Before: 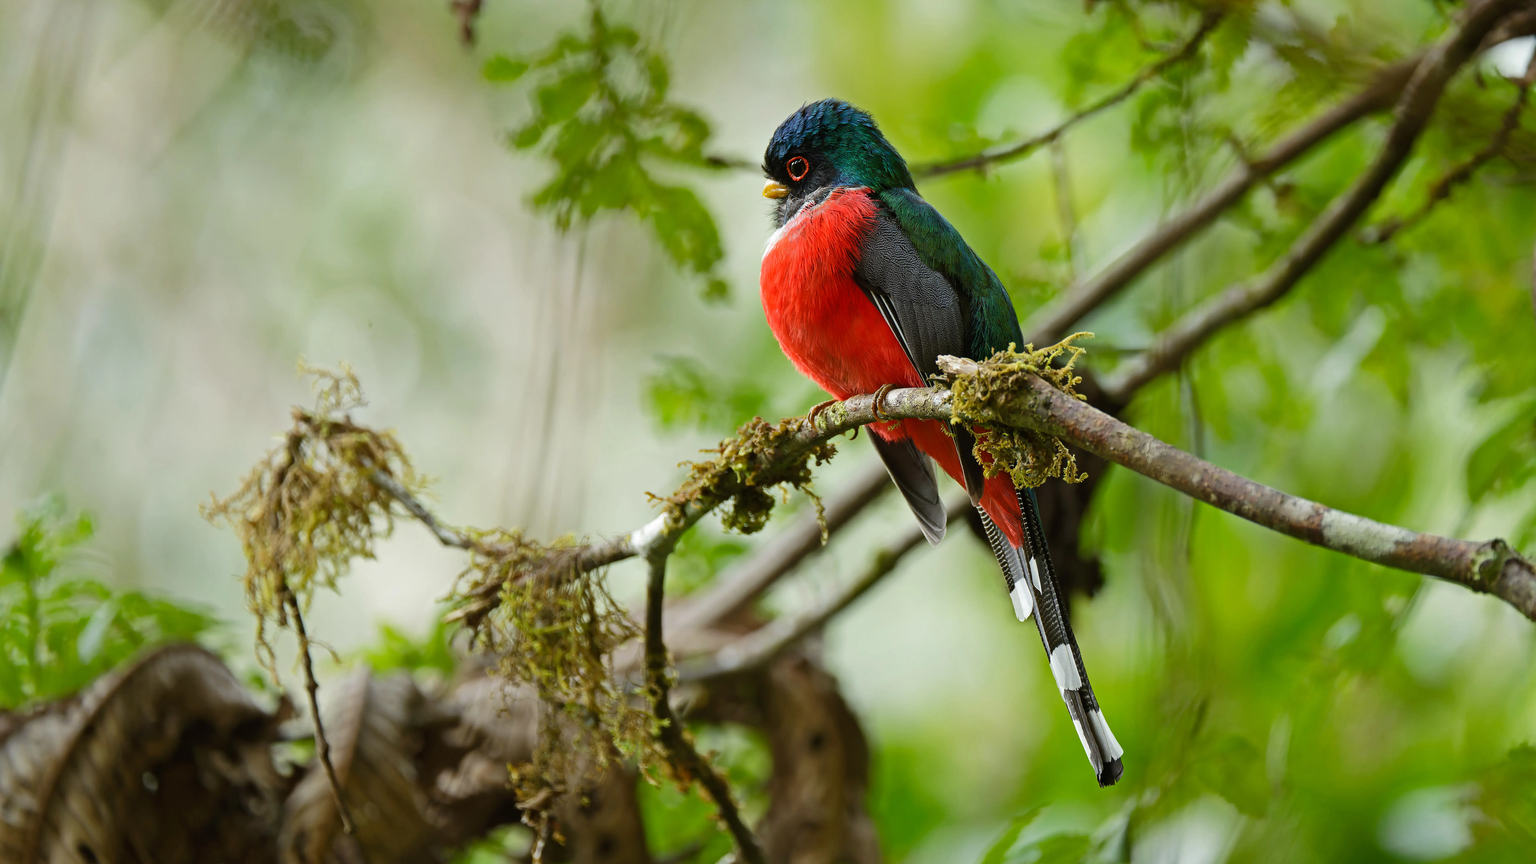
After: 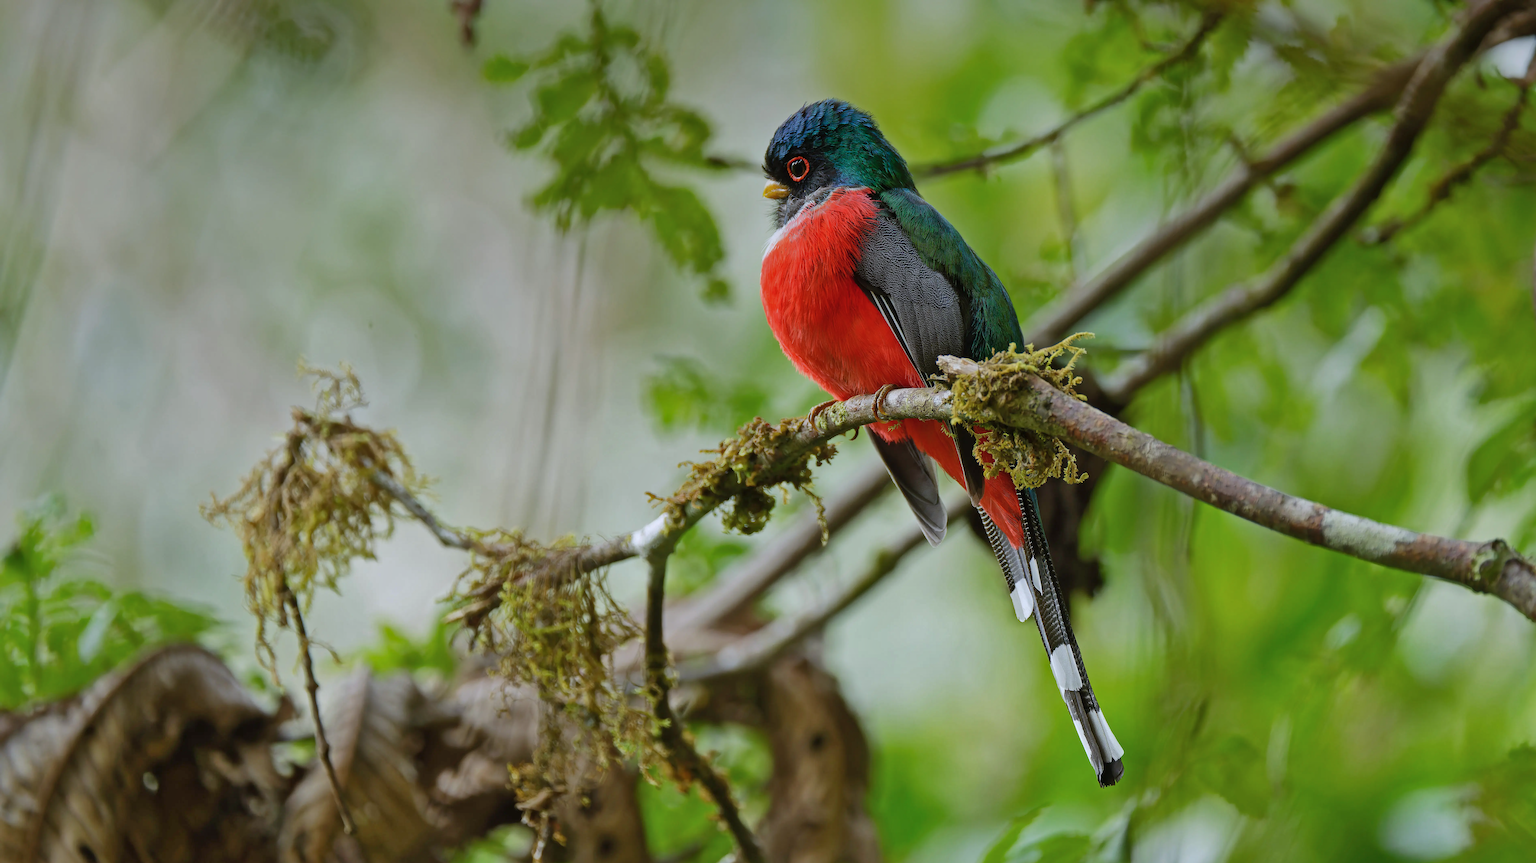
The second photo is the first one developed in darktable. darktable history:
color calibration: illuminant as shot in camera, x 0.358, y 0.373, temperature 4628.91 K
shadows and highlights: on, module defaults
graduated density: on, module defaults
